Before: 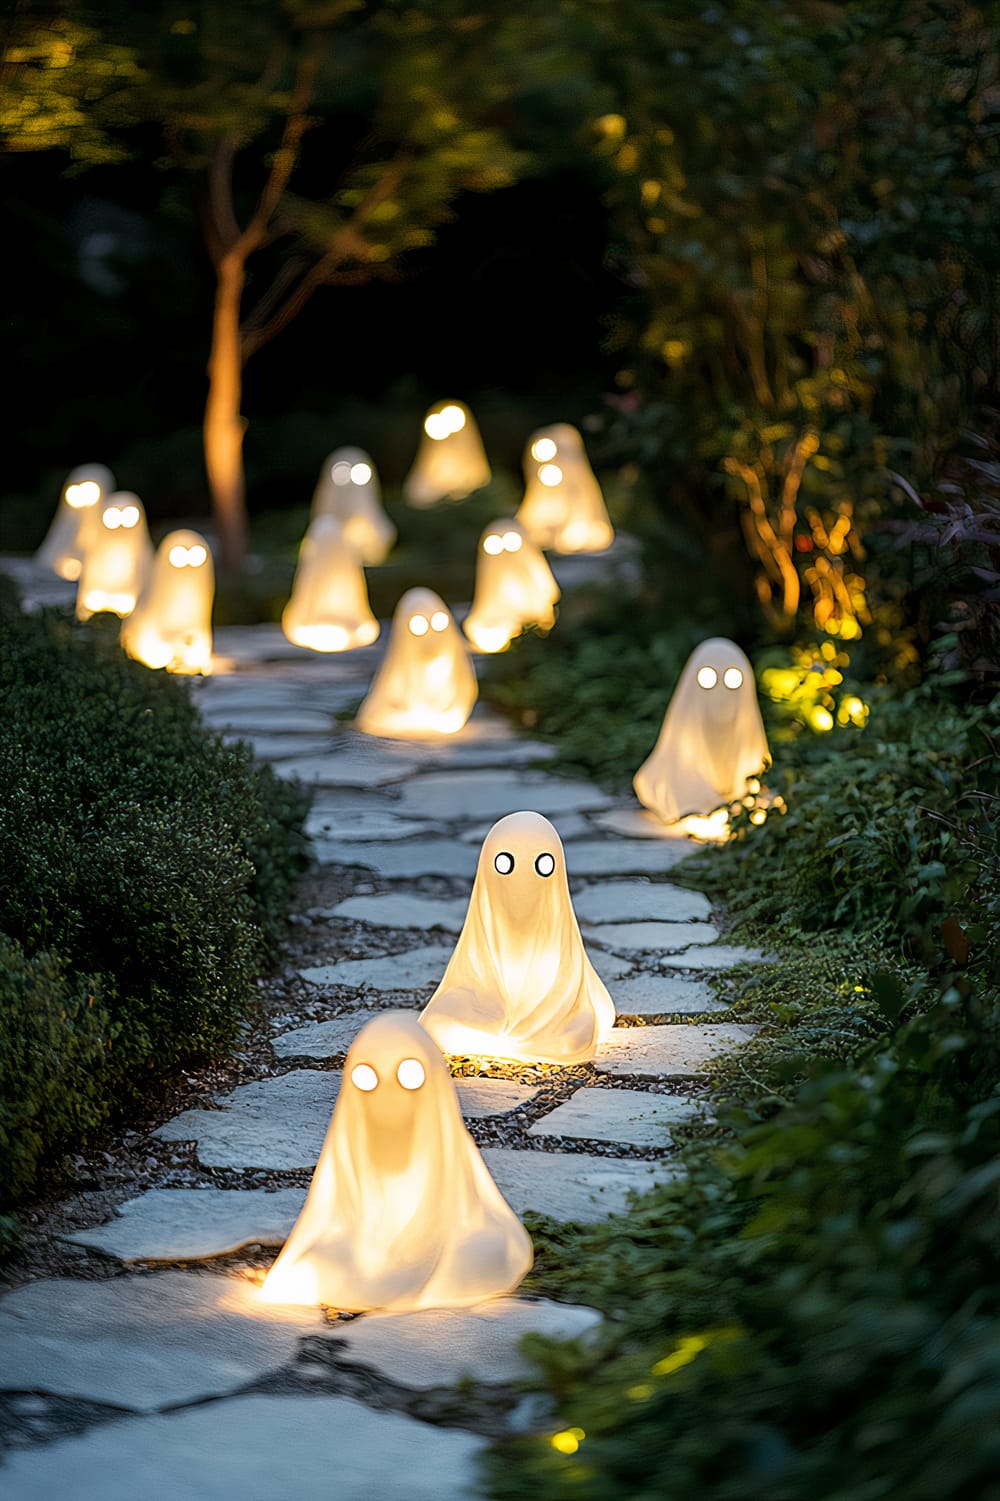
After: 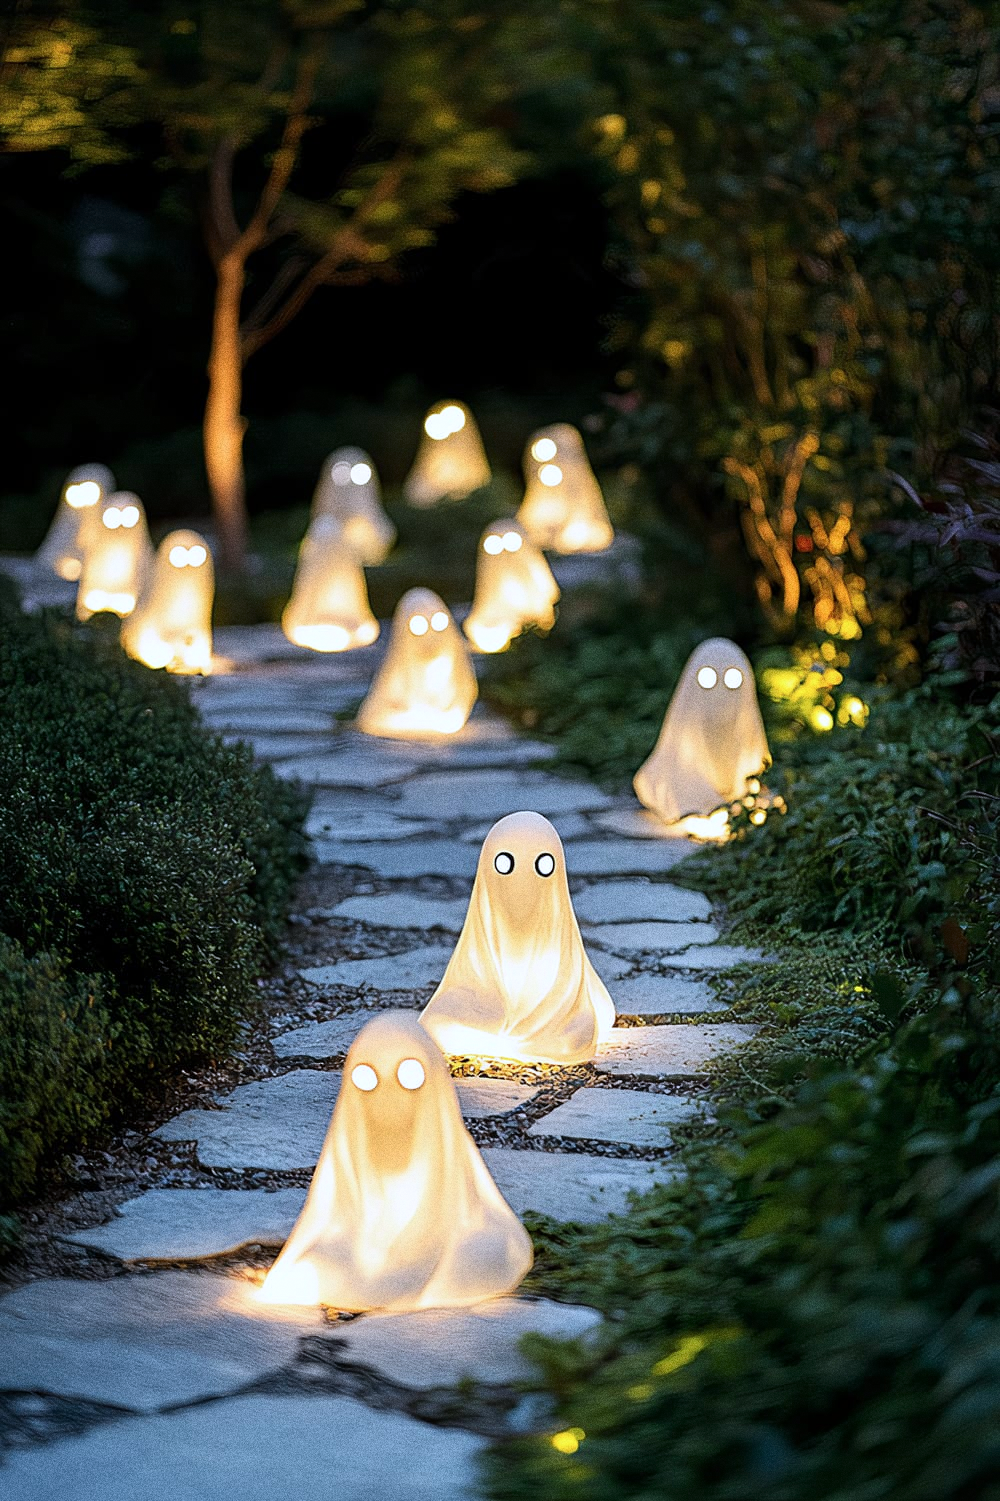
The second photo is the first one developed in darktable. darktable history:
grain: coarseness 0.09 ISO, strength 40%
color calibration: illuminant as shot in camera, x 0.366, y 0.378, temperature 4425.7 K, saturation algorithm version 1 (2020)
